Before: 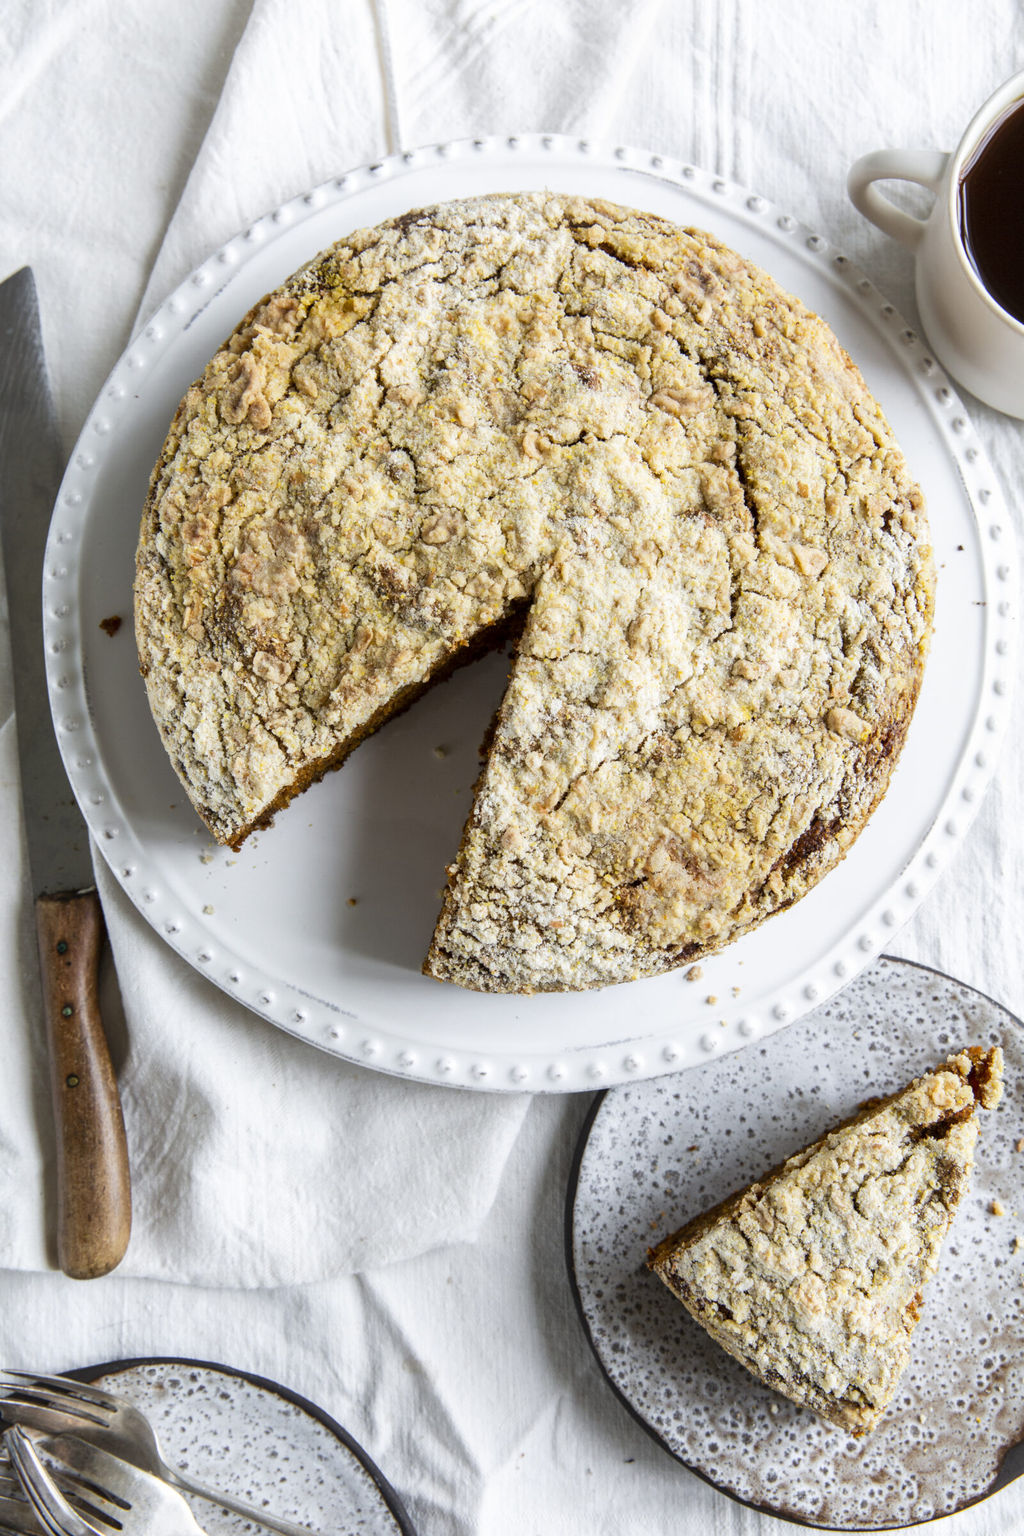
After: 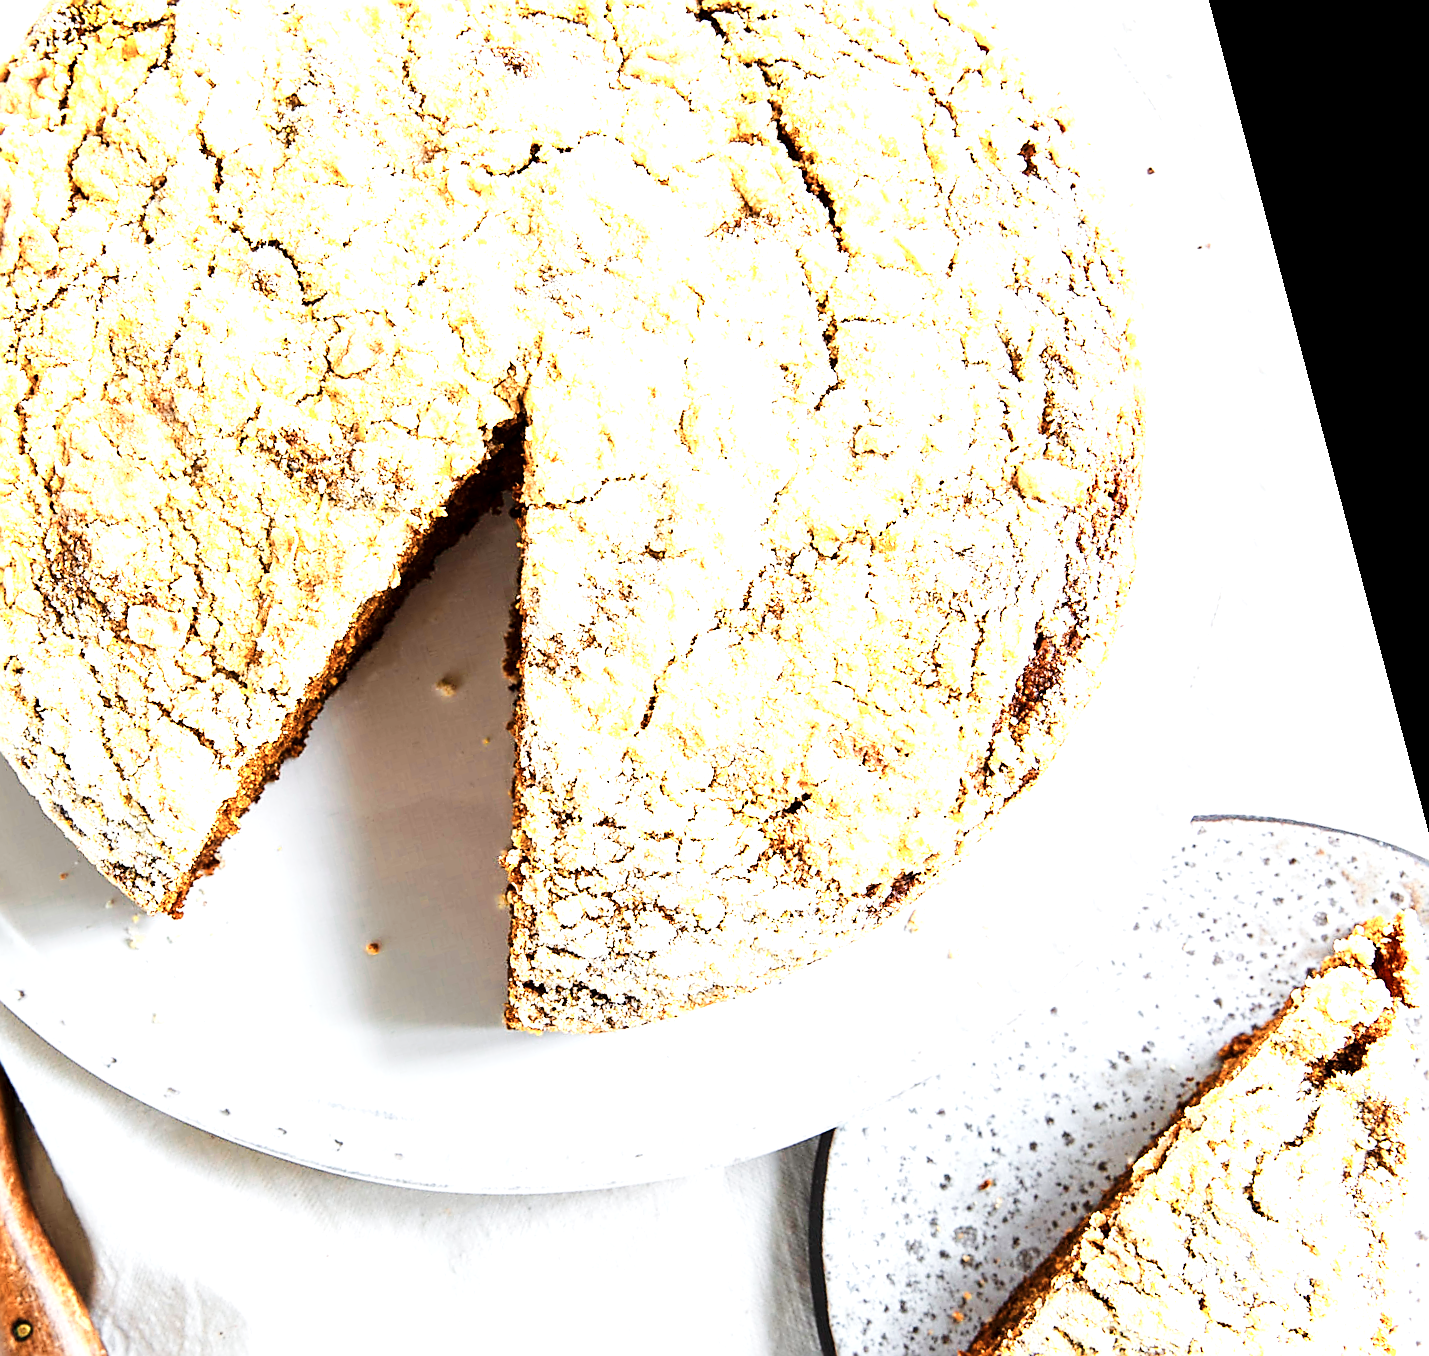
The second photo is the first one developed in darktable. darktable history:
color zones: curves: ch0 [(0.018, 0.548) (0.224, 0.64) (0.425, 0.447) (0.675, 0.575) (0.732, 0.579)]; ch1 [(0.066, 0.487) (0.25, 0.5) (0.404, 0.43) (0.75, 0.421) (0.956, 0.421)]; ch2 [(0.044, 0.561) (0.215, 0.465) (0.399, 0.544) (0.465, 0.548) (0.614, 0.447) (0.724, 0.43) (0.882, 0.623) (0.956, 0.632)]
crop: left 17.582%, bottom 0.031%
color balance rgb: perceptual saturation grading › global saturation 10%, global vibrance 10%
rotate and perspective: rotation -14.8°, crop left 0.1, crop right 0.903, crop top 0.25, crop bottom 0.748
sharpen: radius 1.4, amount 1.25, threshold 0.7
exposure: exposure 1 EV, compensate highlight preservation false
base curve: curves: ch0 [(0, 0) (0.032, 0.025) (0.121, 0.166) (0.206, 0.329) (0.605, 0.79) (1, 1)], preserve colors none
